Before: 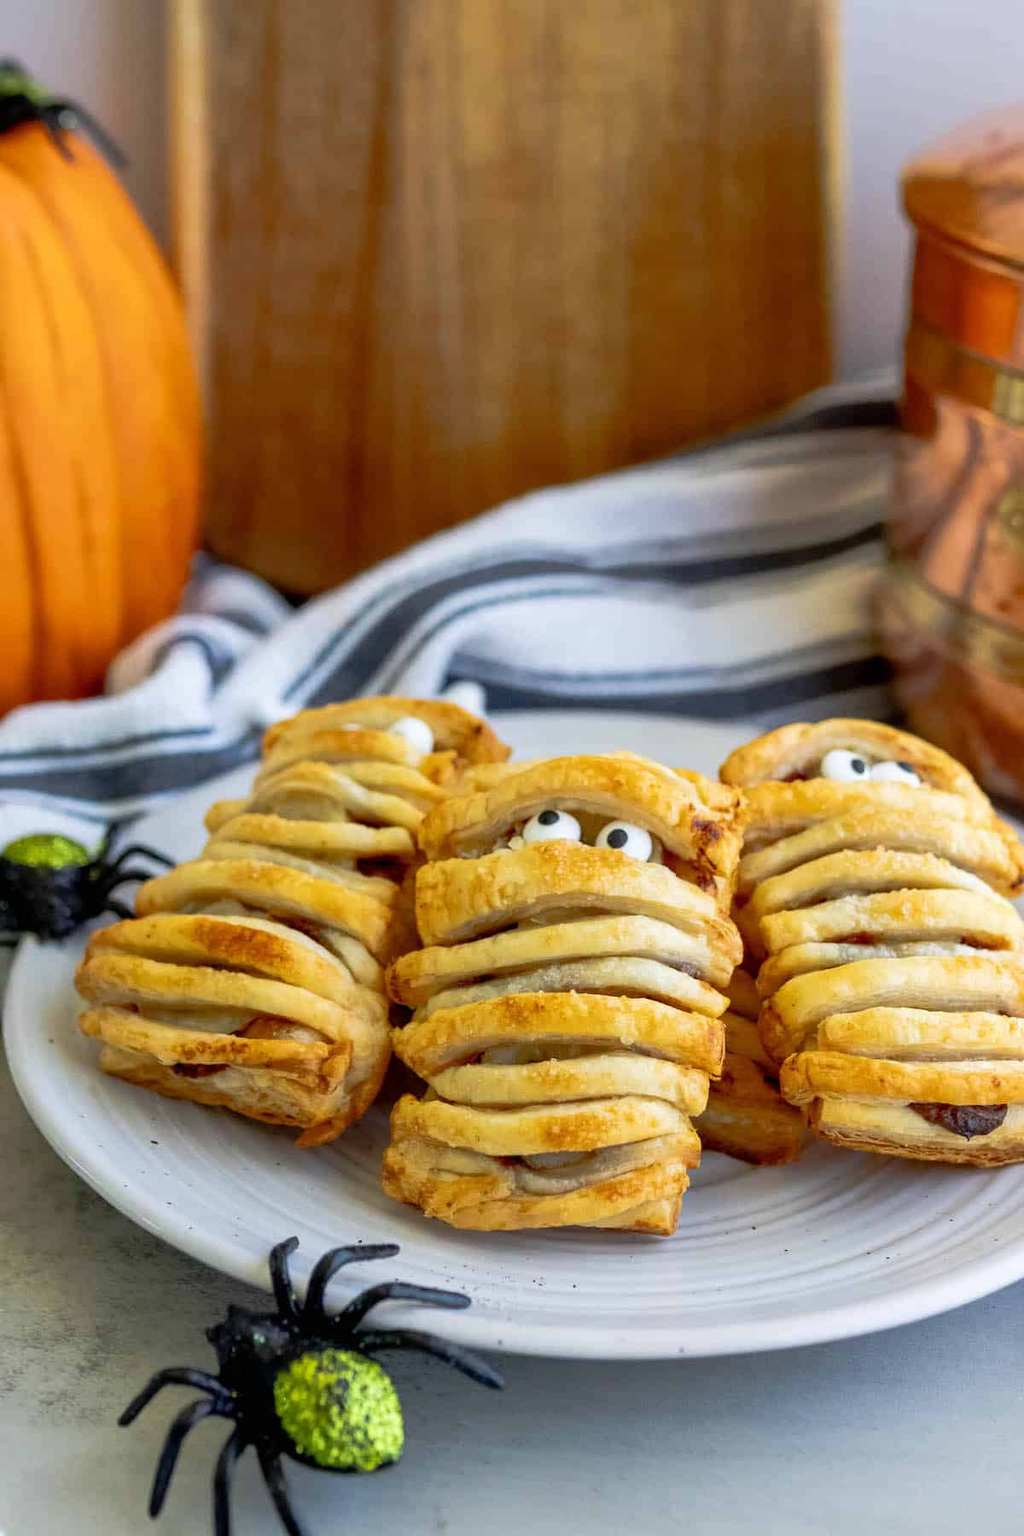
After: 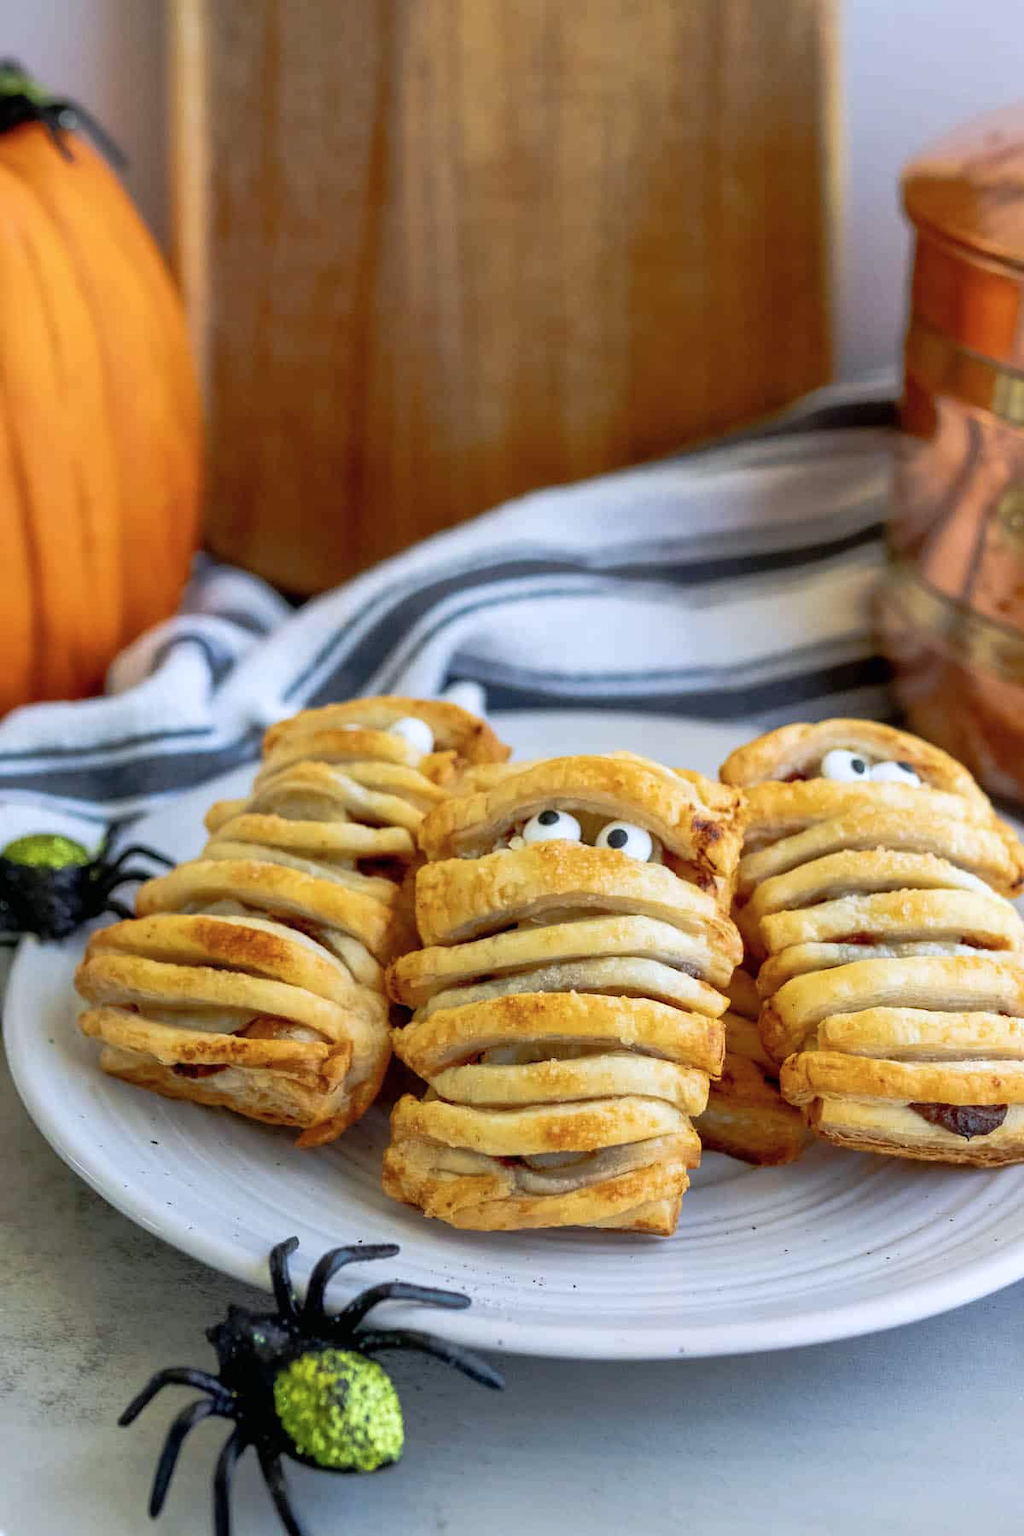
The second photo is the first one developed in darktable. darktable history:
color correction: highlights a* -0.137, highlights b* -5.91, shadows a* -0.137, shadows b* -0.137
contrast brightness saturation: saturation -0.05
